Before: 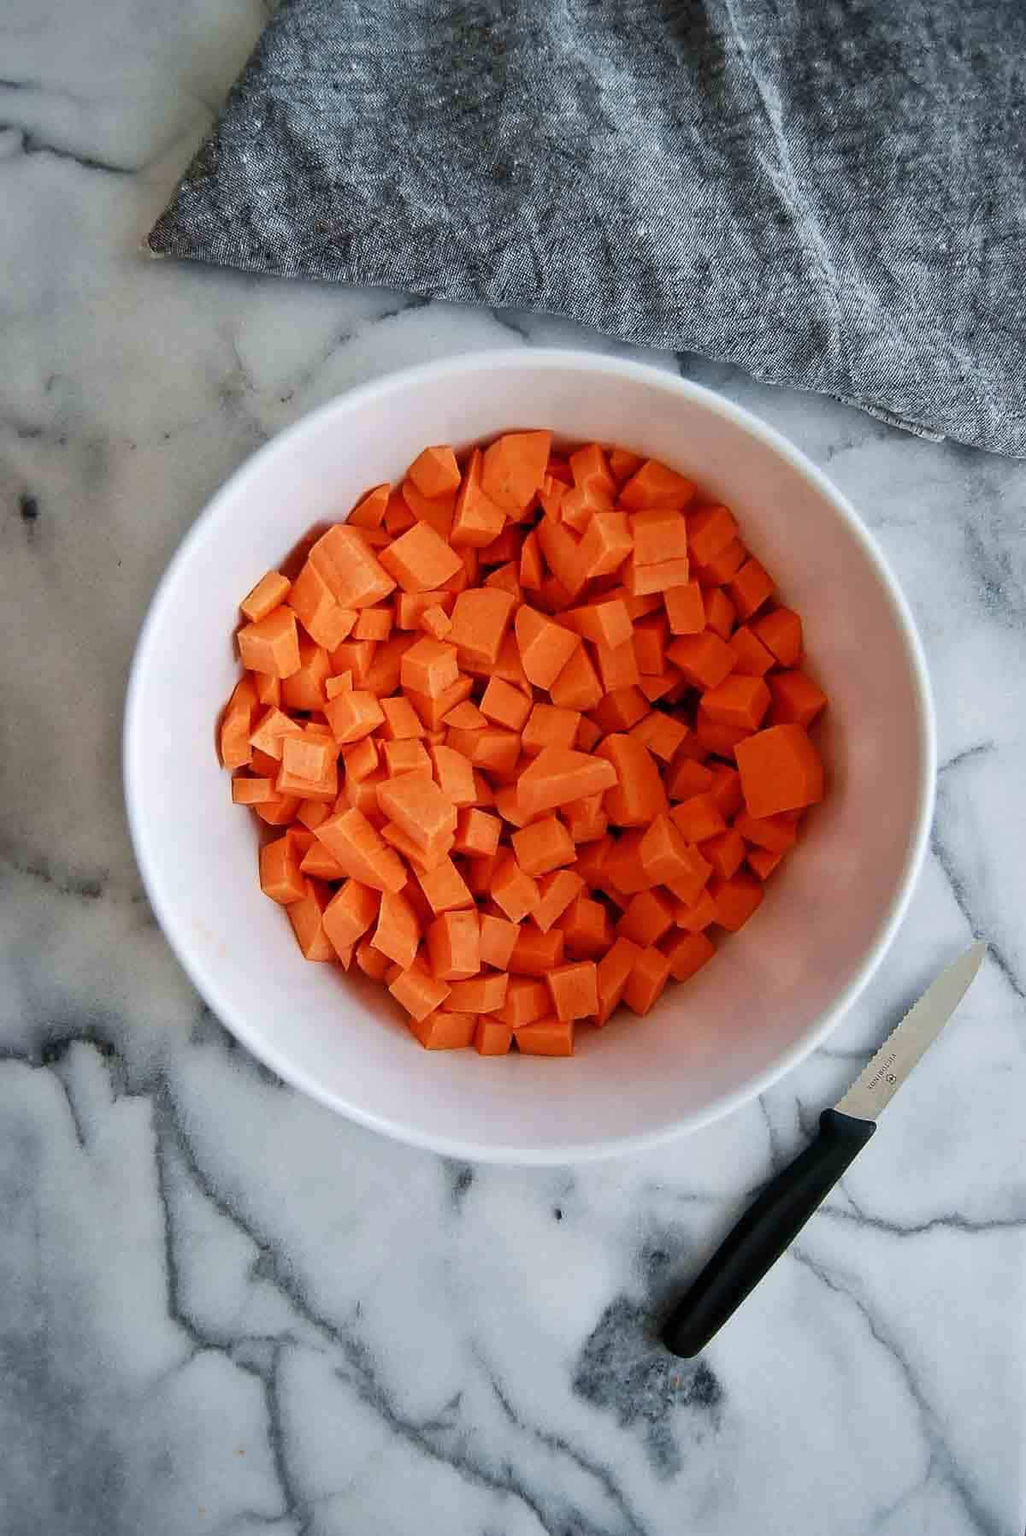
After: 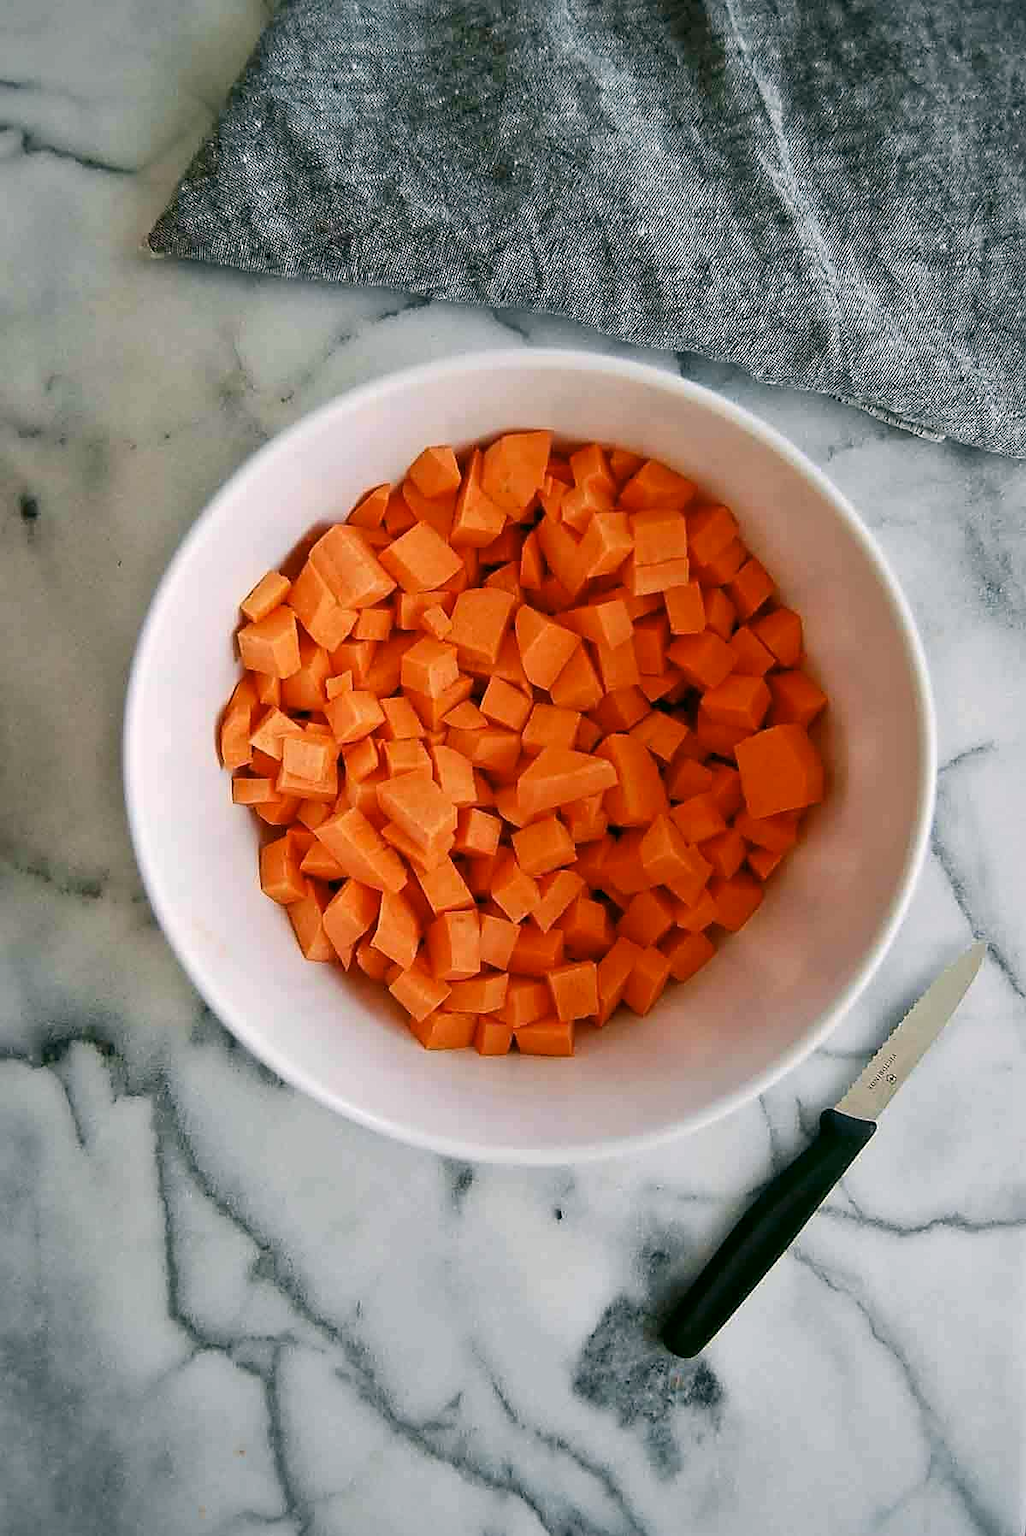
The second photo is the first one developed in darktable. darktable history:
color correction: highlights a* 4.03, highlights b* 4.98, shadows a* -7.01, shadows b* 4.57
sharpen: radius 1.89, amount 0.406, threshold 1.41
